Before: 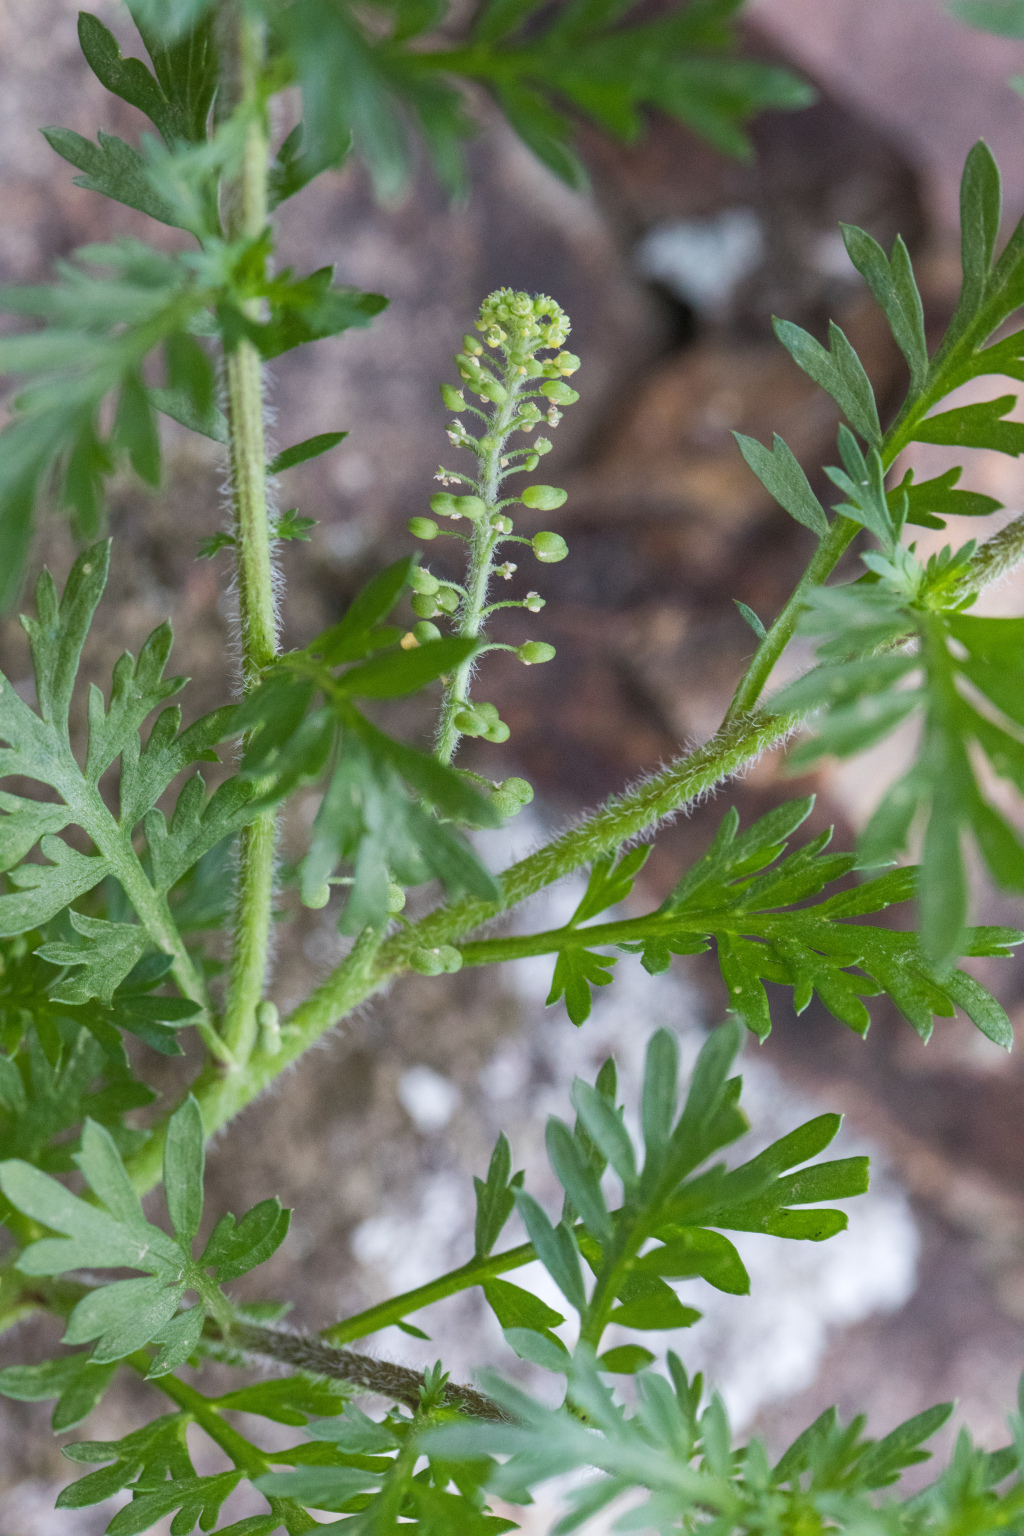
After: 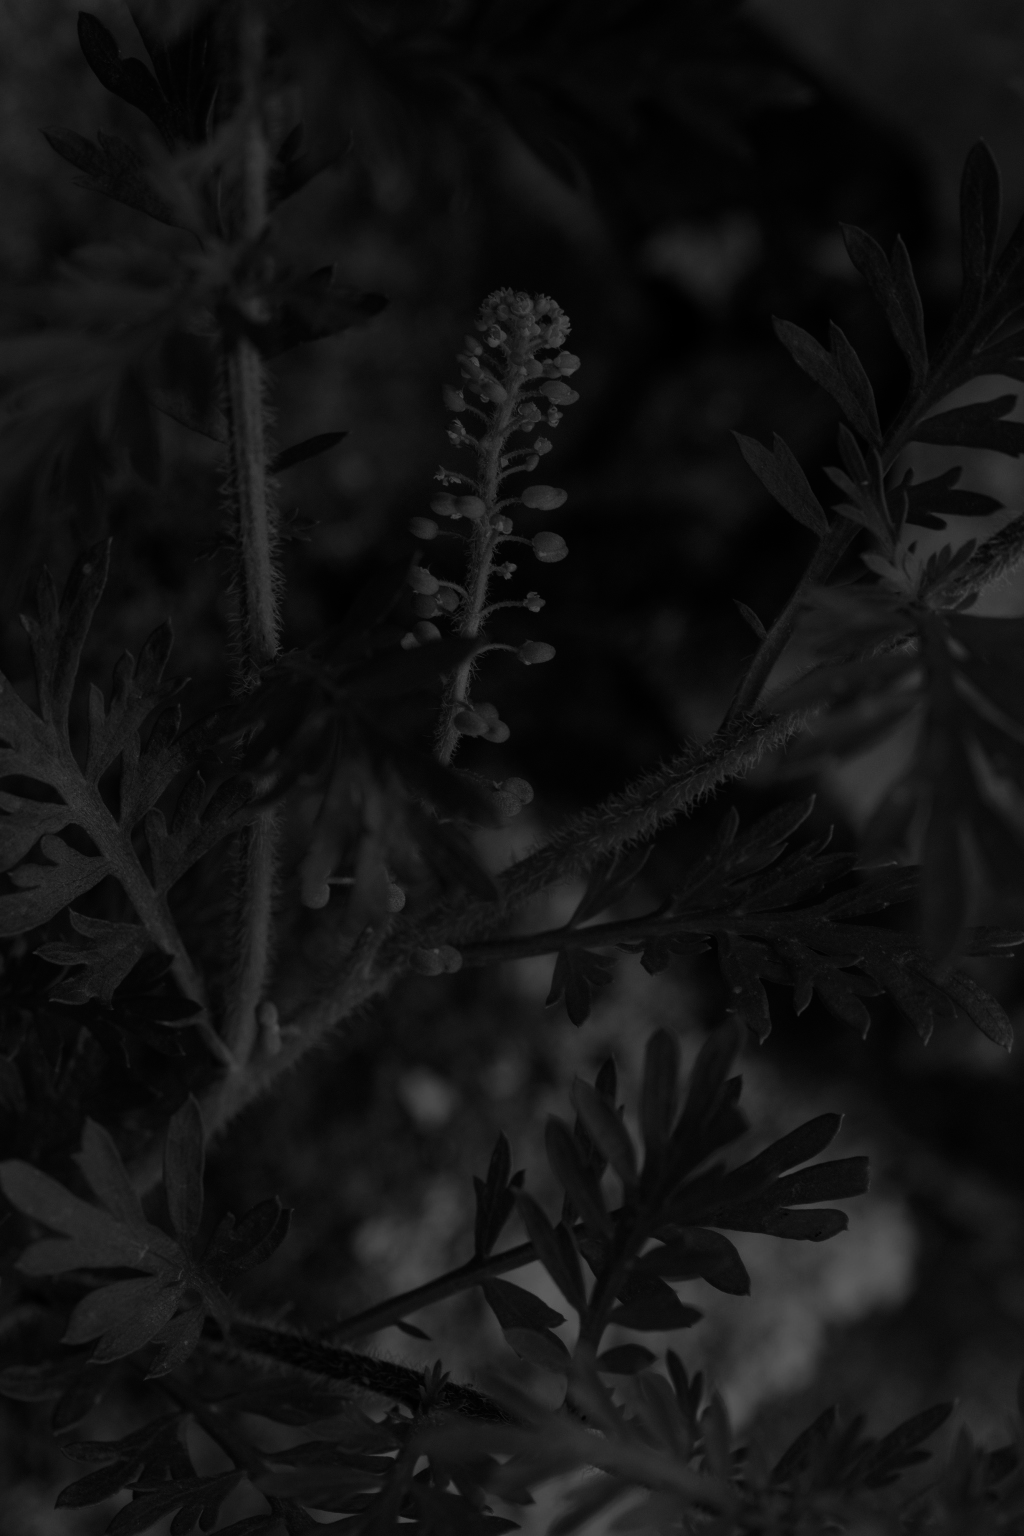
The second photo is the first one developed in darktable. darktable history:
contrast brightness saturation: contrast 0.02, brightness -1, saturation -1
exposure: black level correction -0.036, exposure -0.497 EV
